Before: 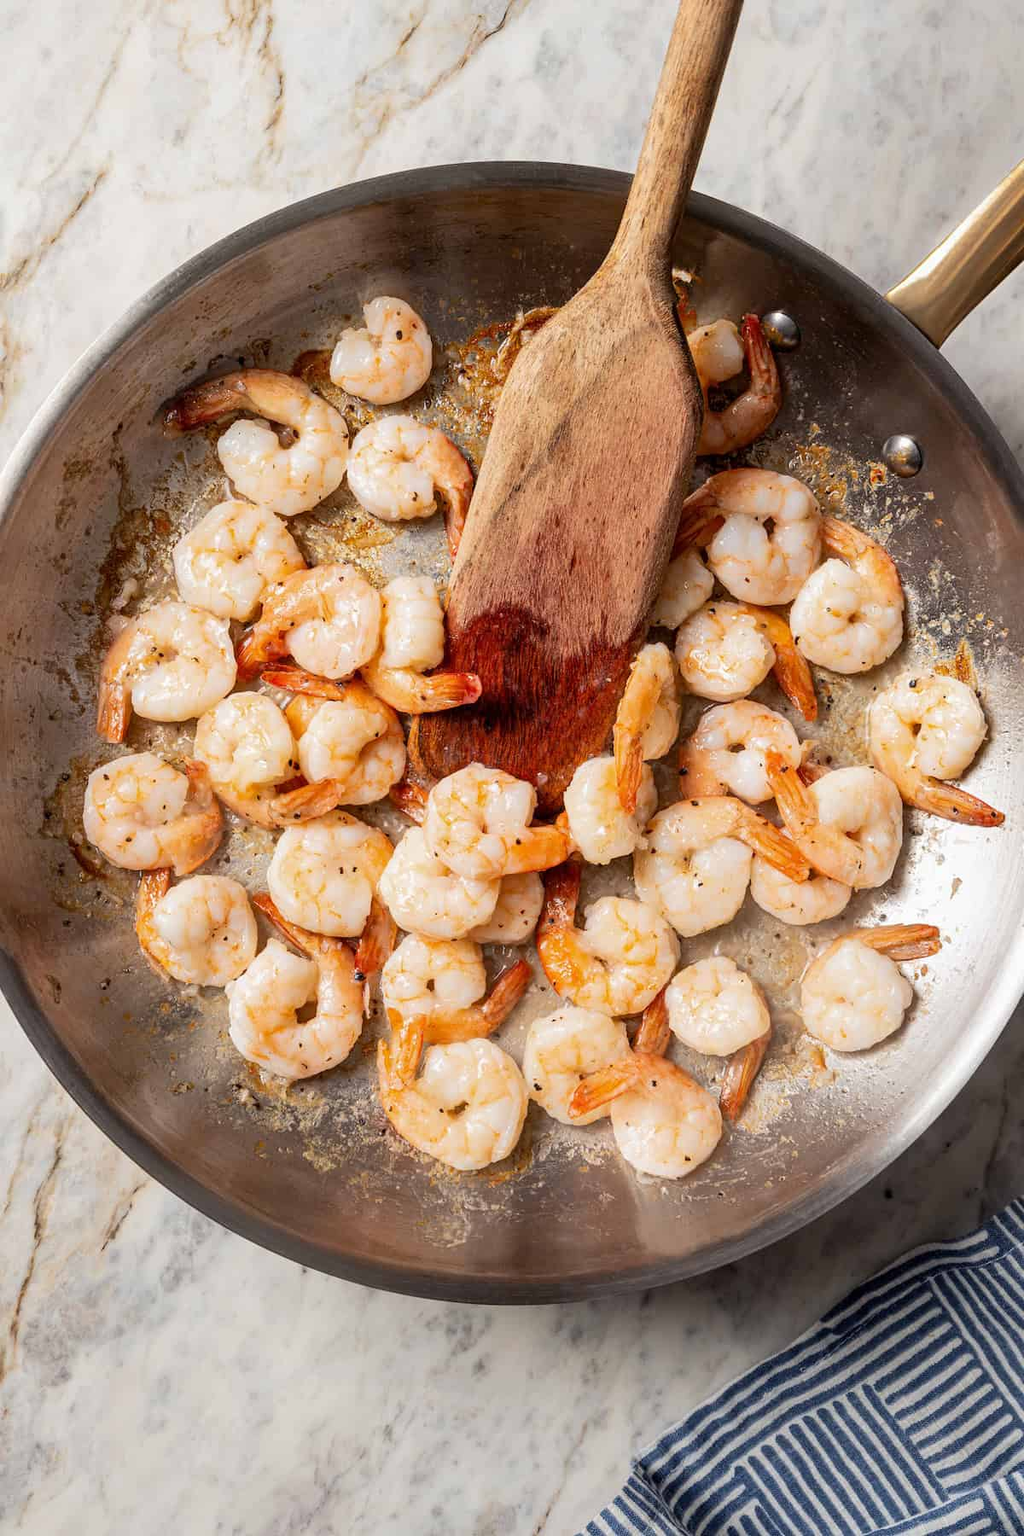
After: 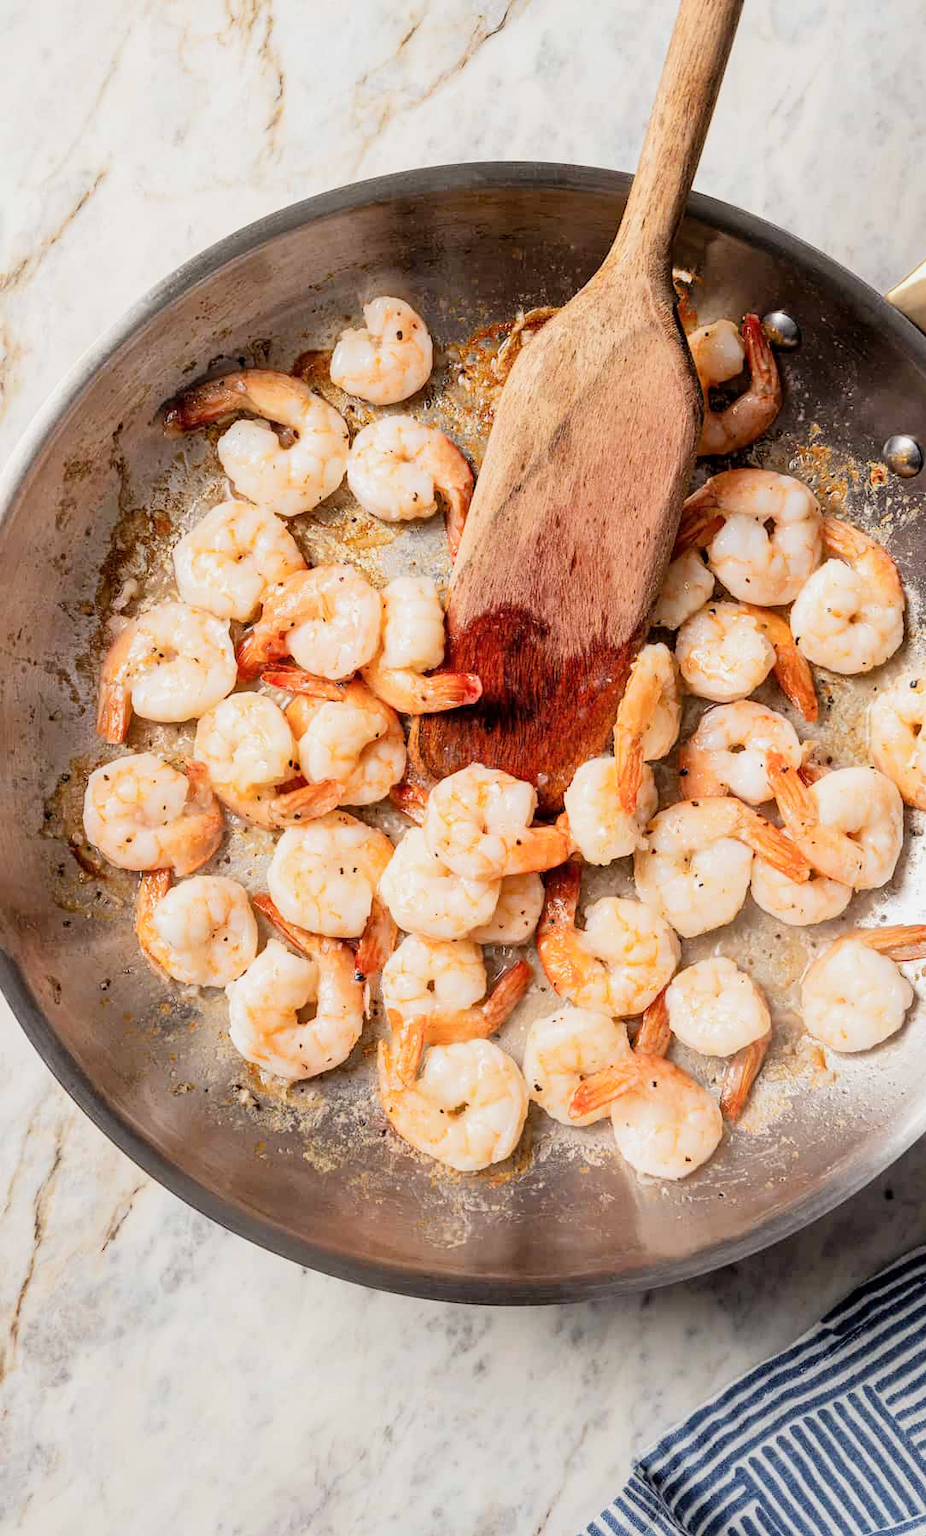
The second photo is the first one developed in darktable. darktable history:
crop: right 9.509%, bottom 0.031%
filmic rgb: black relative exposure -8.15 EV, white relative exposure 3.76 EV, hardness 4.46
exposure: exposure 0.6 EV, compensate highlight preservation false
